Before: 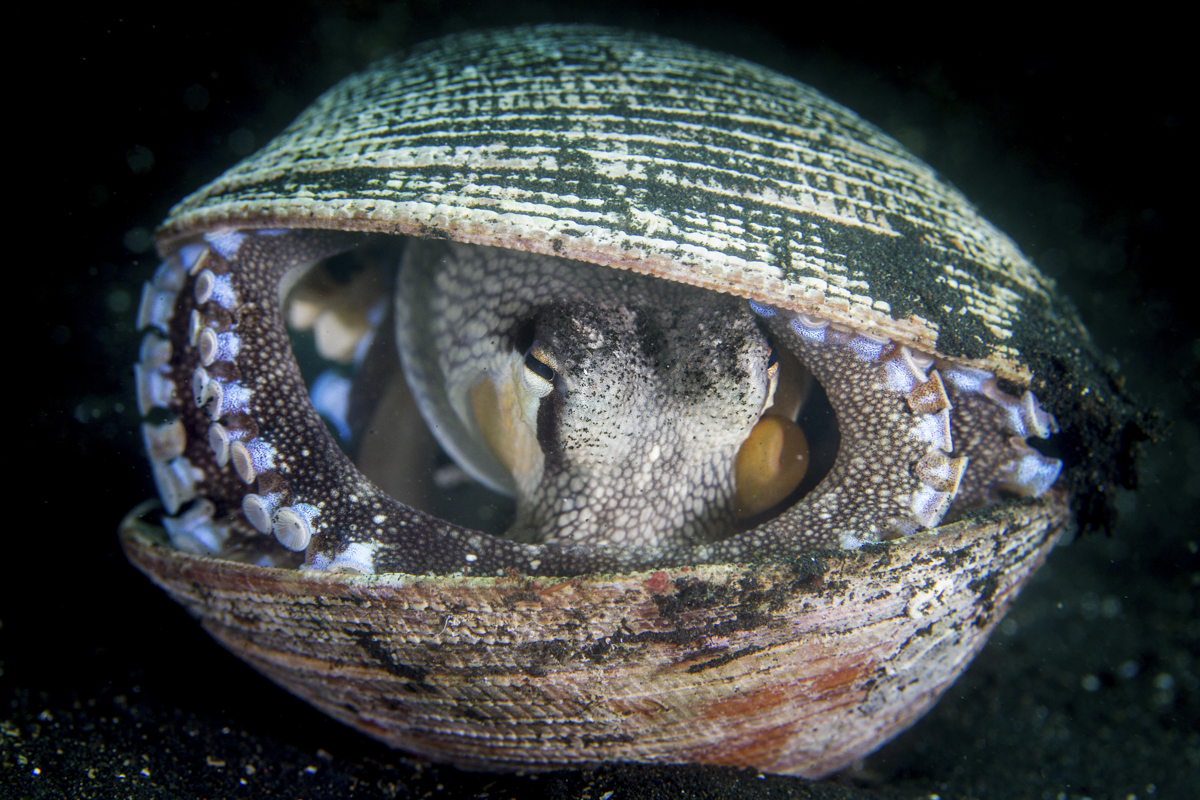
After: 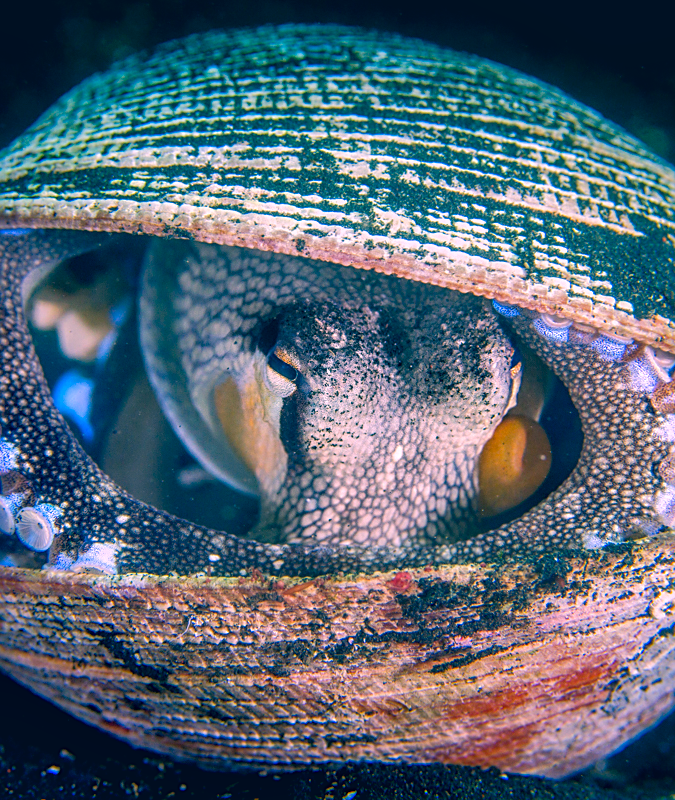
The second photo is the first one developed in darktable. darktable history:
color correction: highlights a* 17.03, highlights b* 0.205, shadows a* -15.38, shadows b* -14.56, saturation 1.5
shadows and highlights: on, module defaults
sharpen: amount 0.478
local contrast: detail 130%
crop: left 21.496%, right 22.254%
